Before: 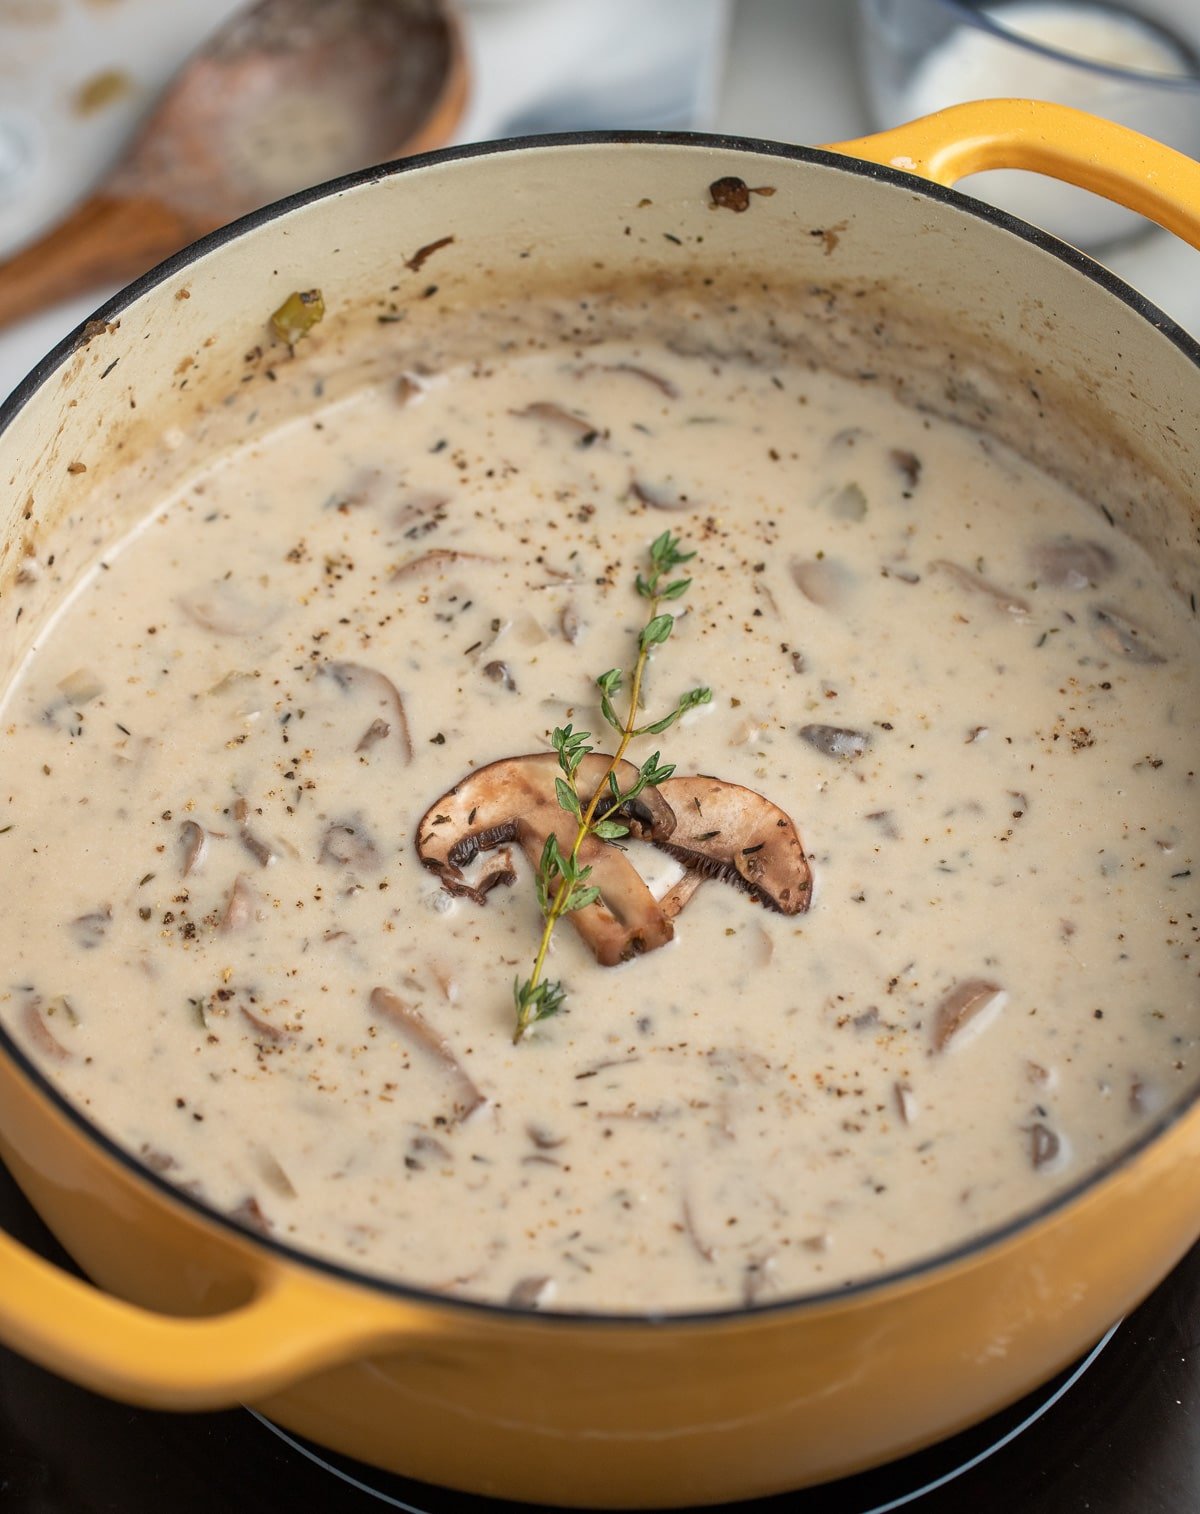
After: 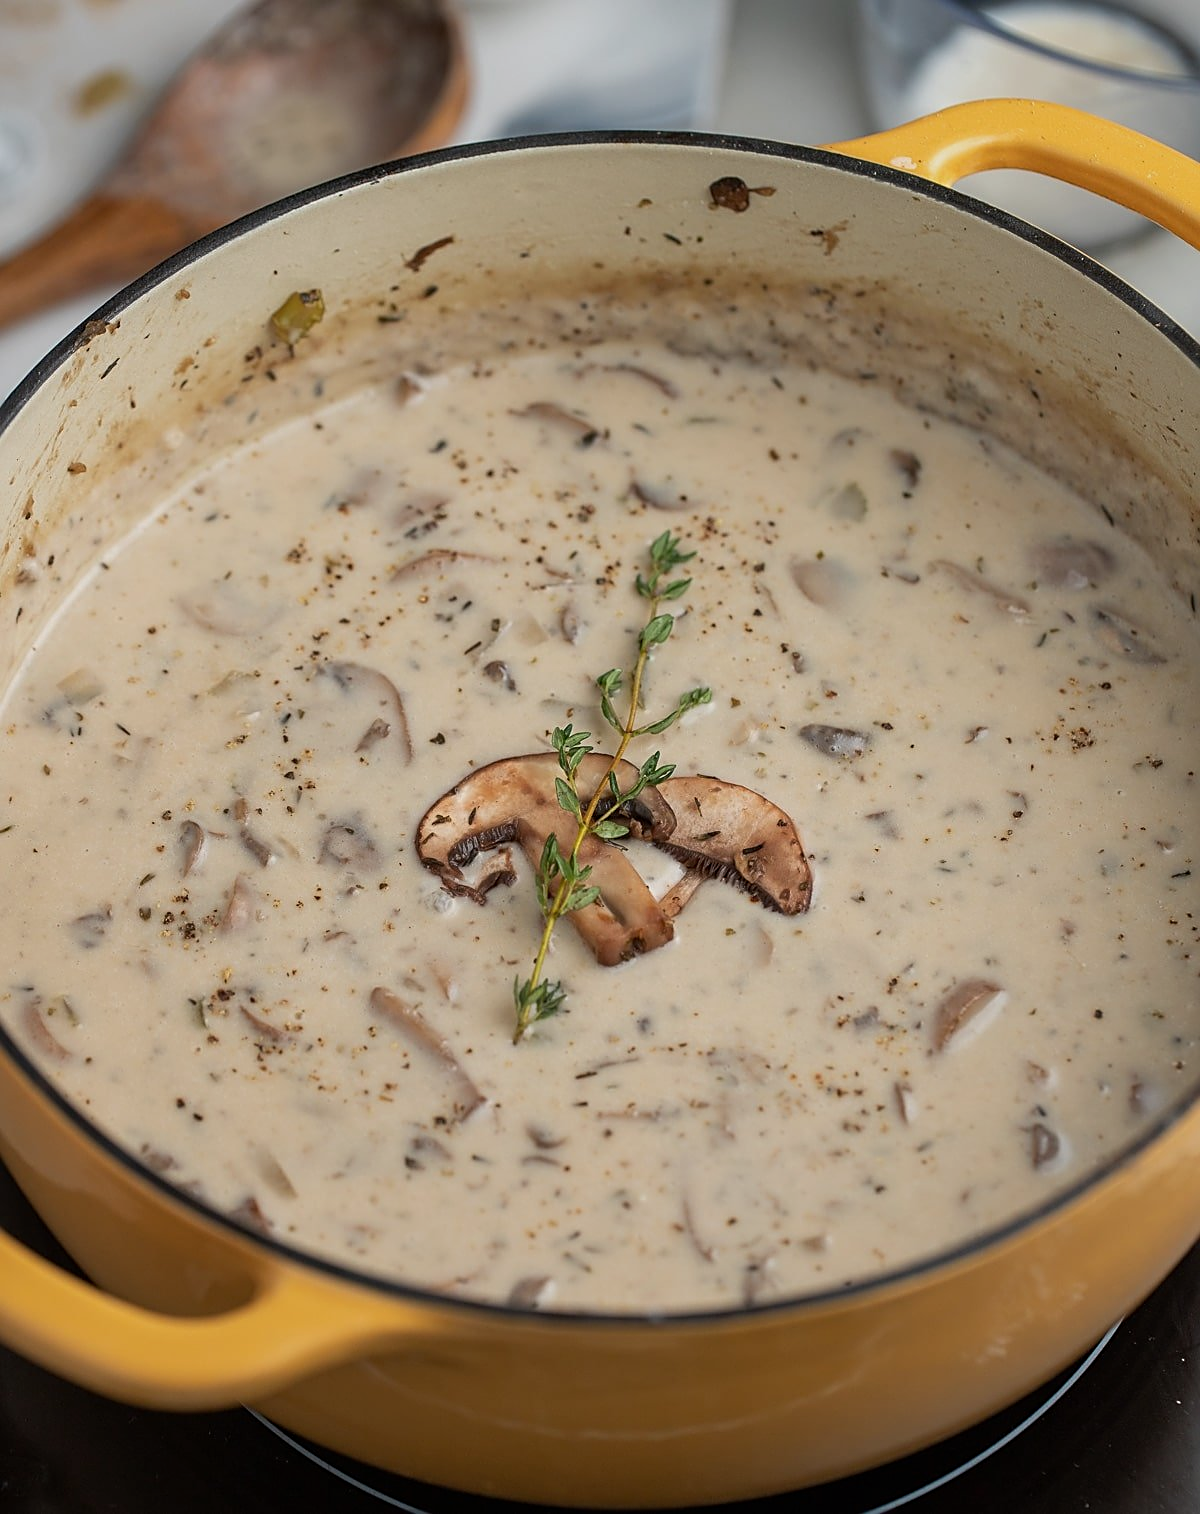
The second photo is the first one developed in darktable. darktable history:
sharpen: on, module defaults
color calibration: illuminant same as pipeline (D50), adaptation XYZ, x 0.346, y 0.358, temperature 5021.37 K
exposure: exposure -0.324 EV, compensate highlight preservation false
